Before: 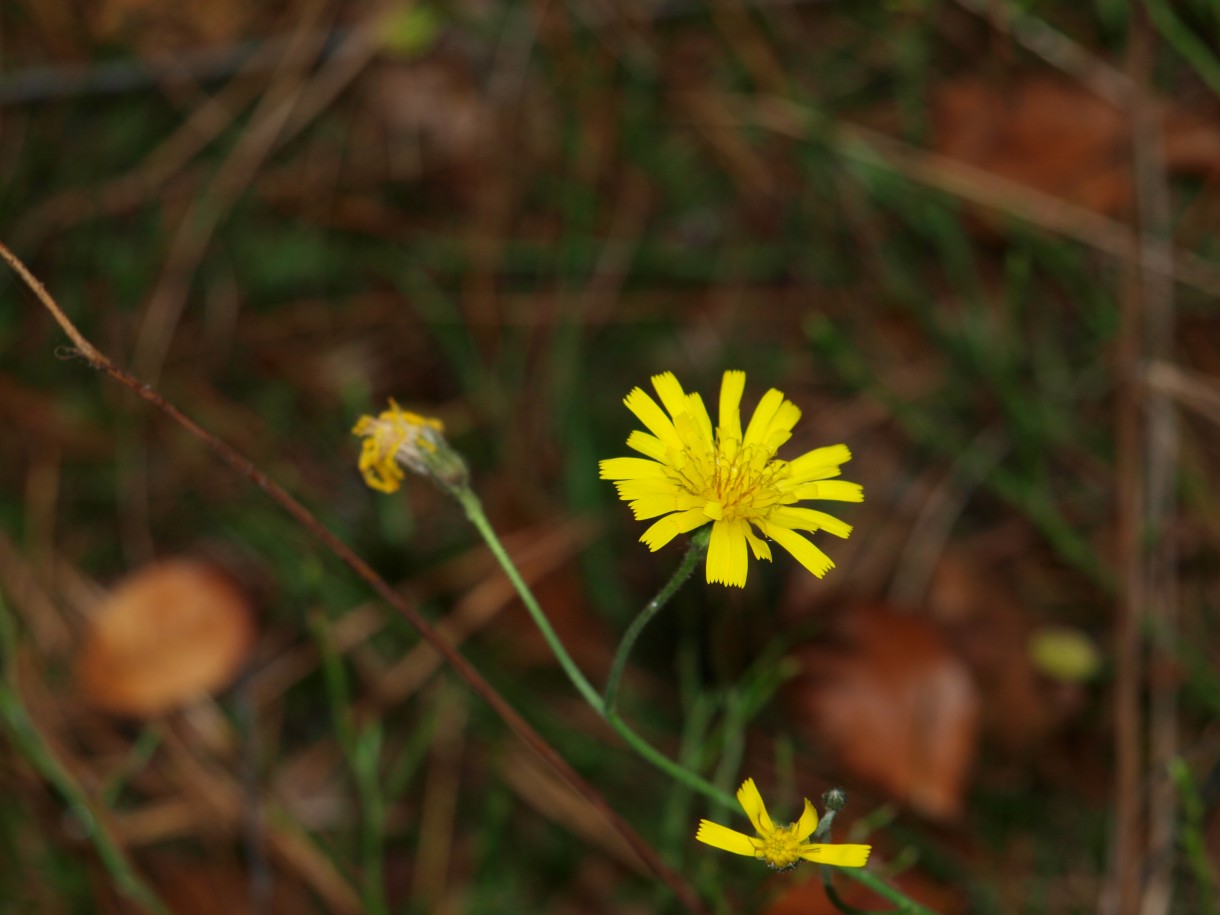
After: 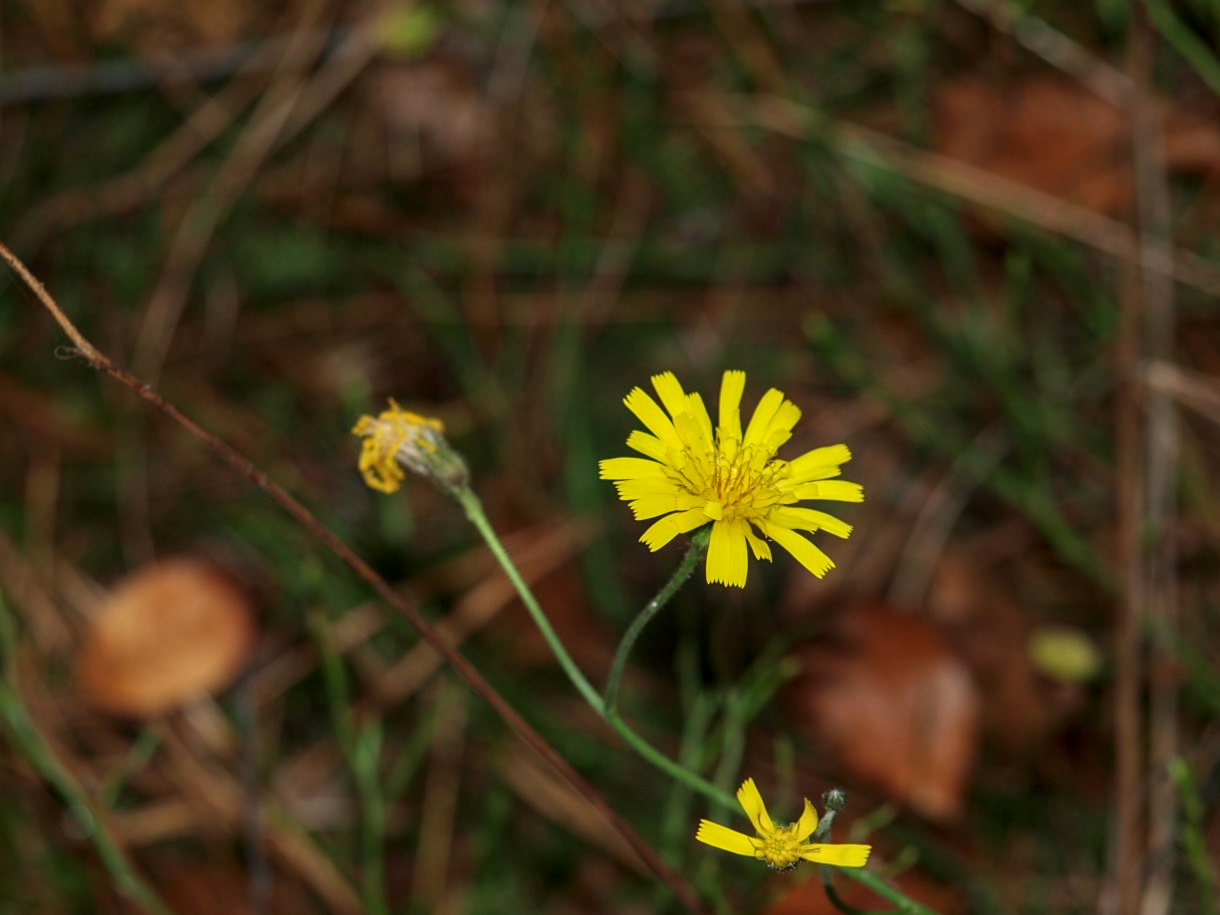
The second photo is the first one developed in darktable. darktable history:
sharpen: amount 0.207
local contrast: on, module defaults
